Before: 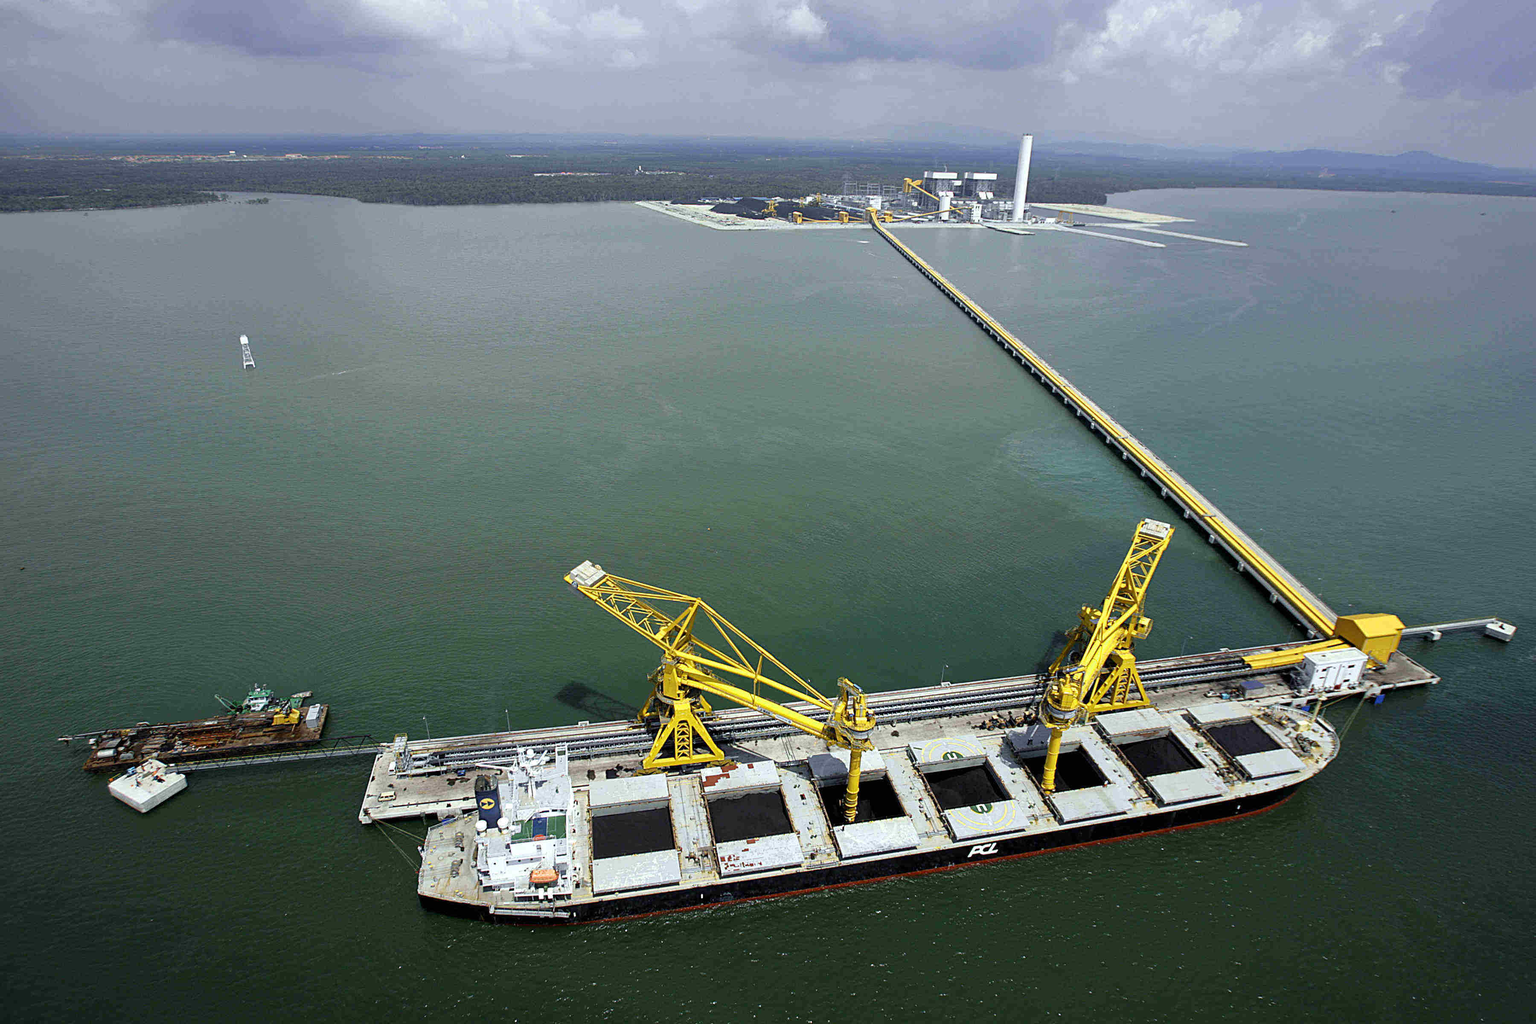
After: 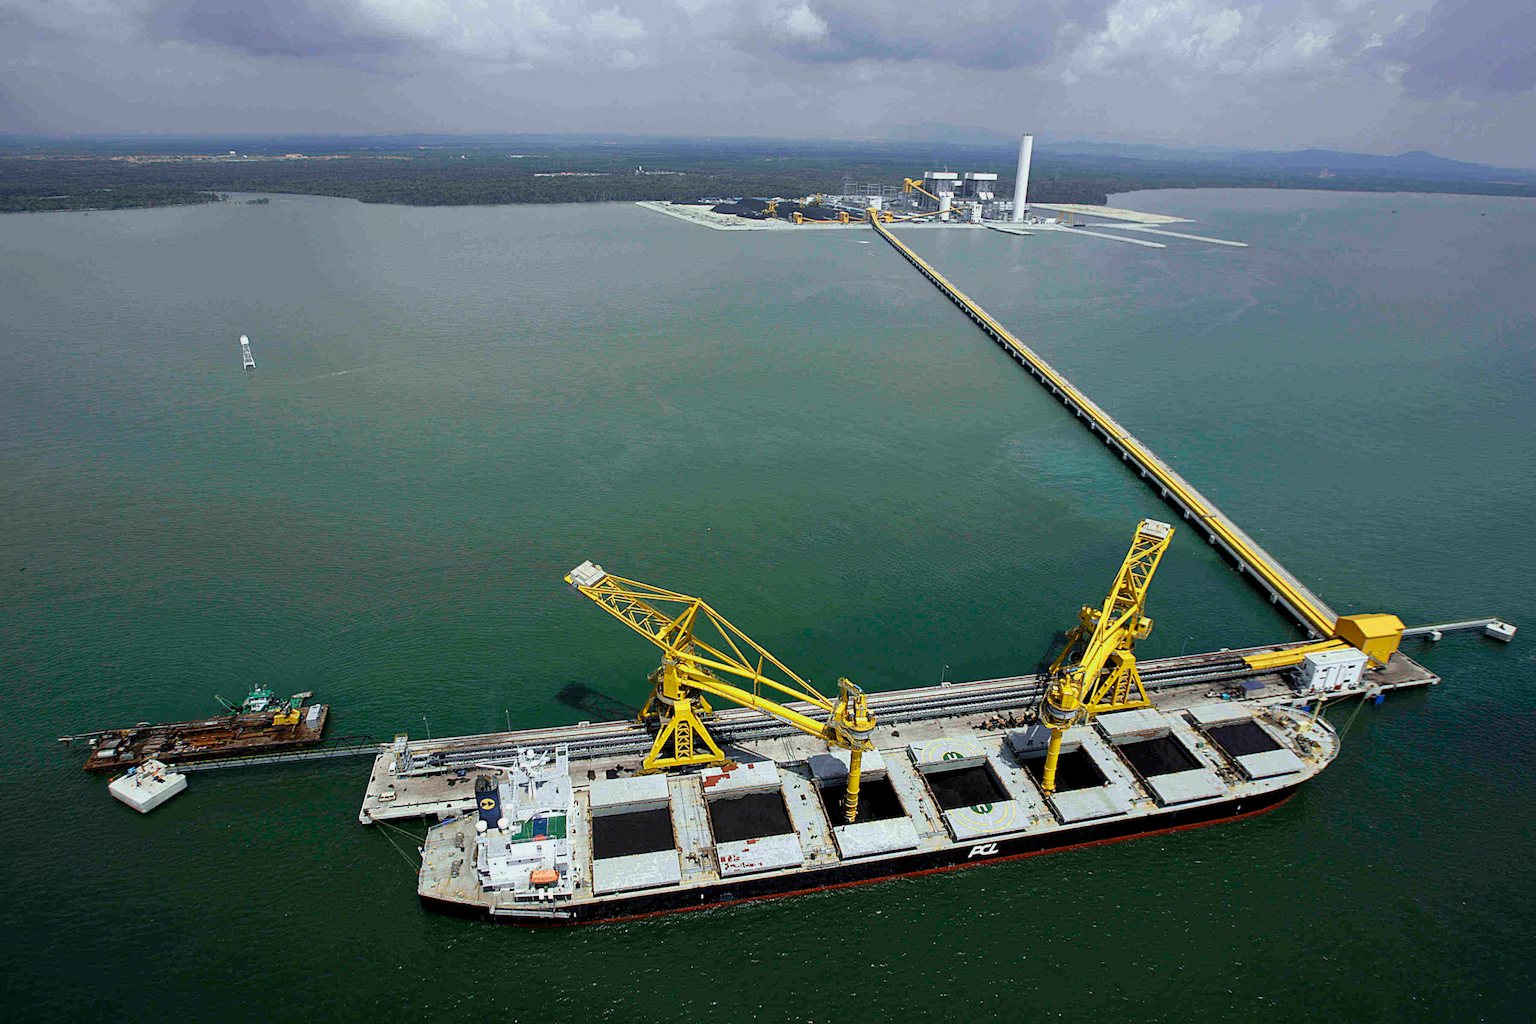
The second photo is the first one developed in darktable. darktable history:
exposure: exposure -0.544 EV, compensate exposure bias true, compensate highlight preservation false
